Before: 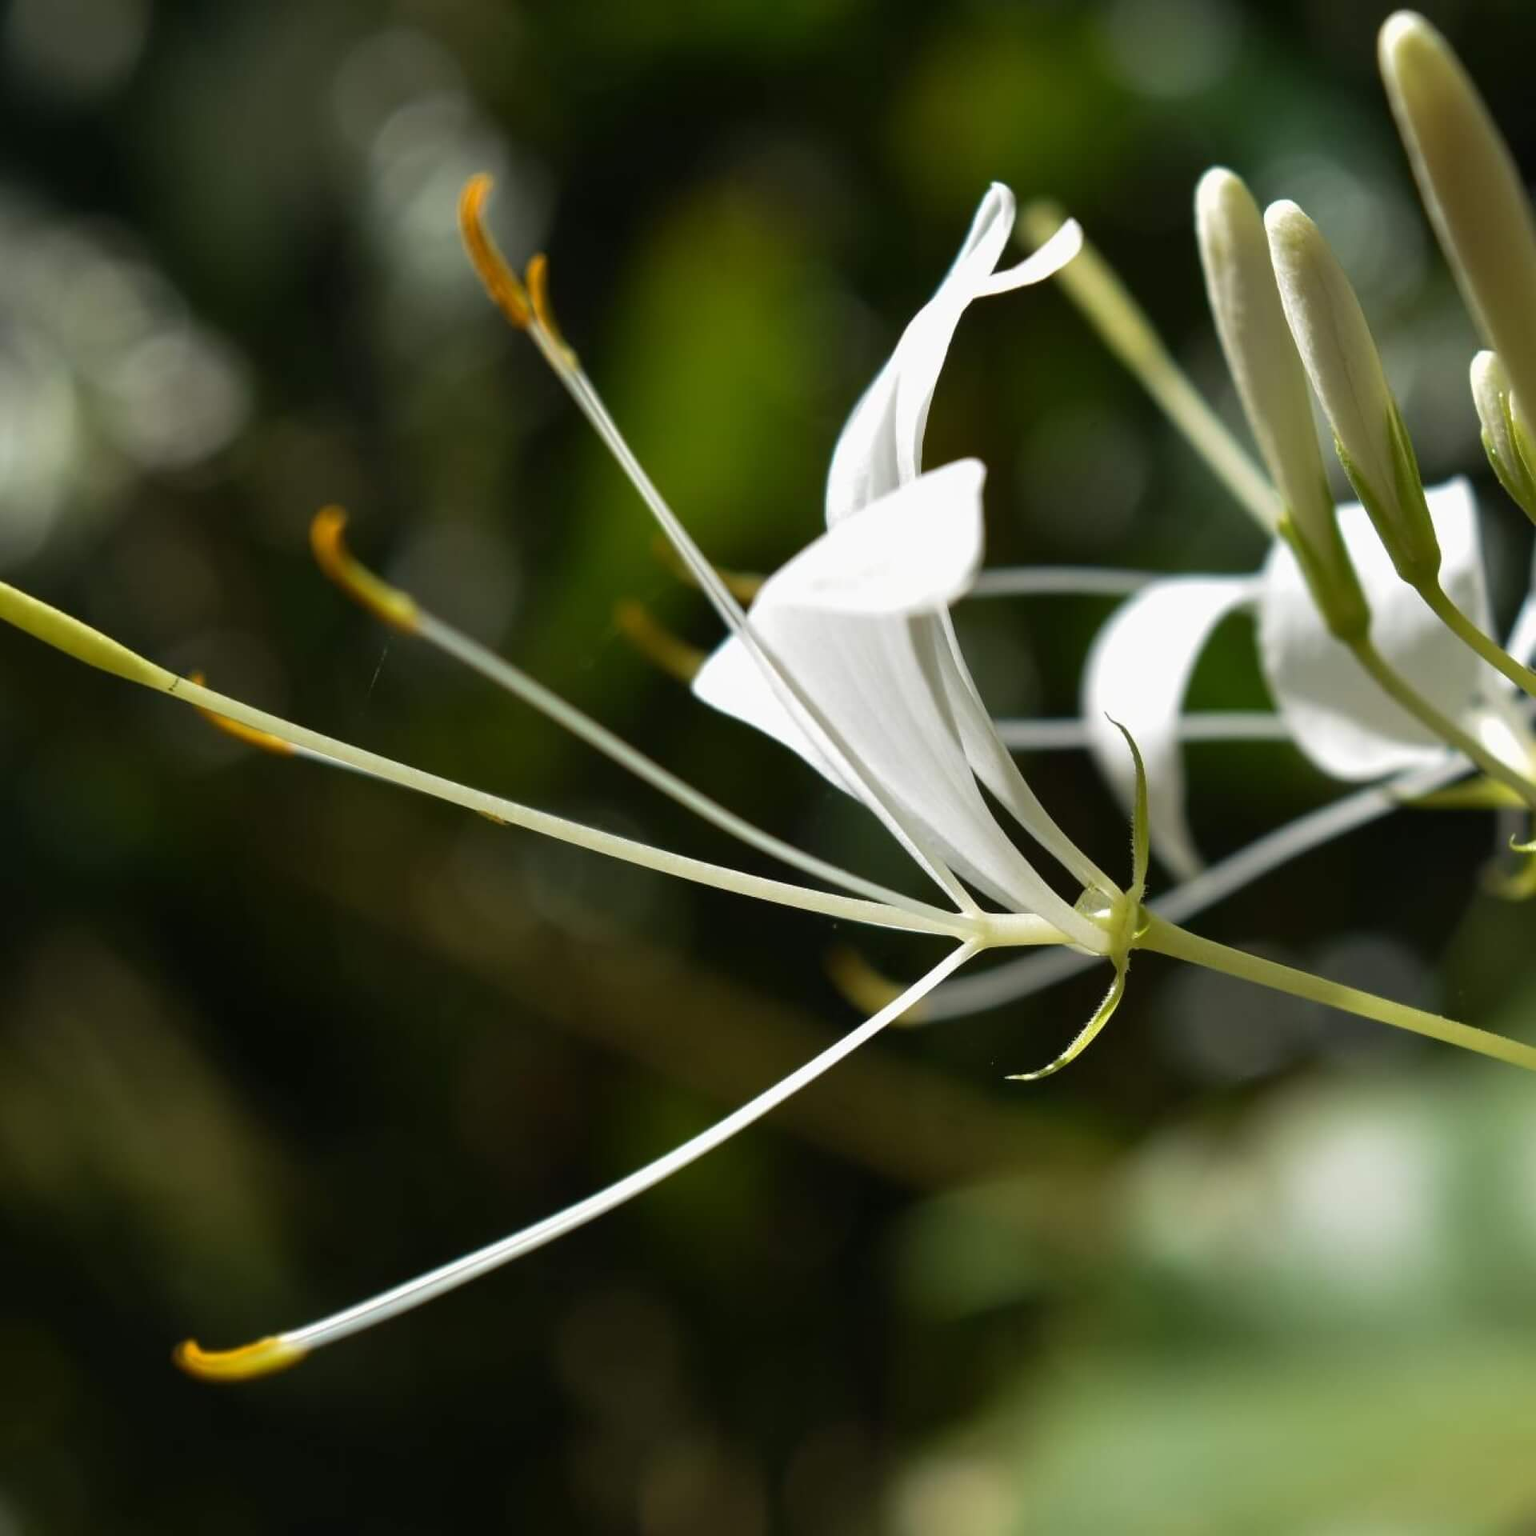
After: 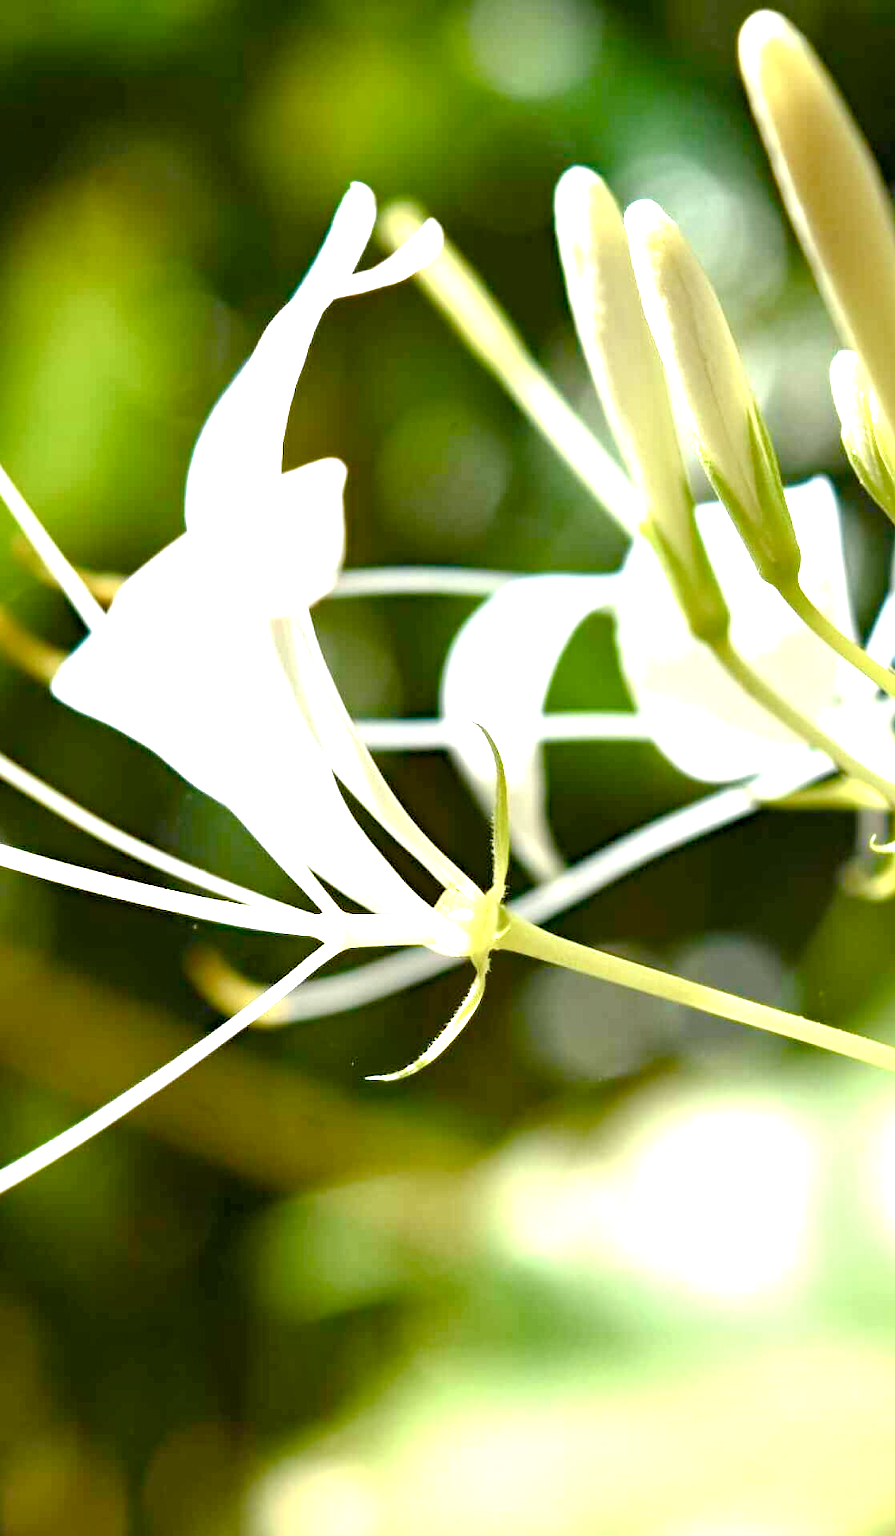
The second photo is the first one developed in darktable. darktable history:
crop: left 41.711%
haze removal: compatibility mode true, adaptive false
exposure: exposure 2.233 EV, compensate exposure bias true, compensate highlight preservation false
color balance rgb: shadows lift › hue 86.52°, global offset › luminance -0.479%, linear chroma grading › global chroma 15.119%, perceptual saturation grading › global saturation 20%, perceptual saturation grading › highlights -49.433%, perceptual saturation grading › shadows 25.979%, perceptual brilliance grading › global brilliance 2.992%, perceptual brilliance grading › highlights -3.072%, perceptual brilliance grading › shadows 2.637%
